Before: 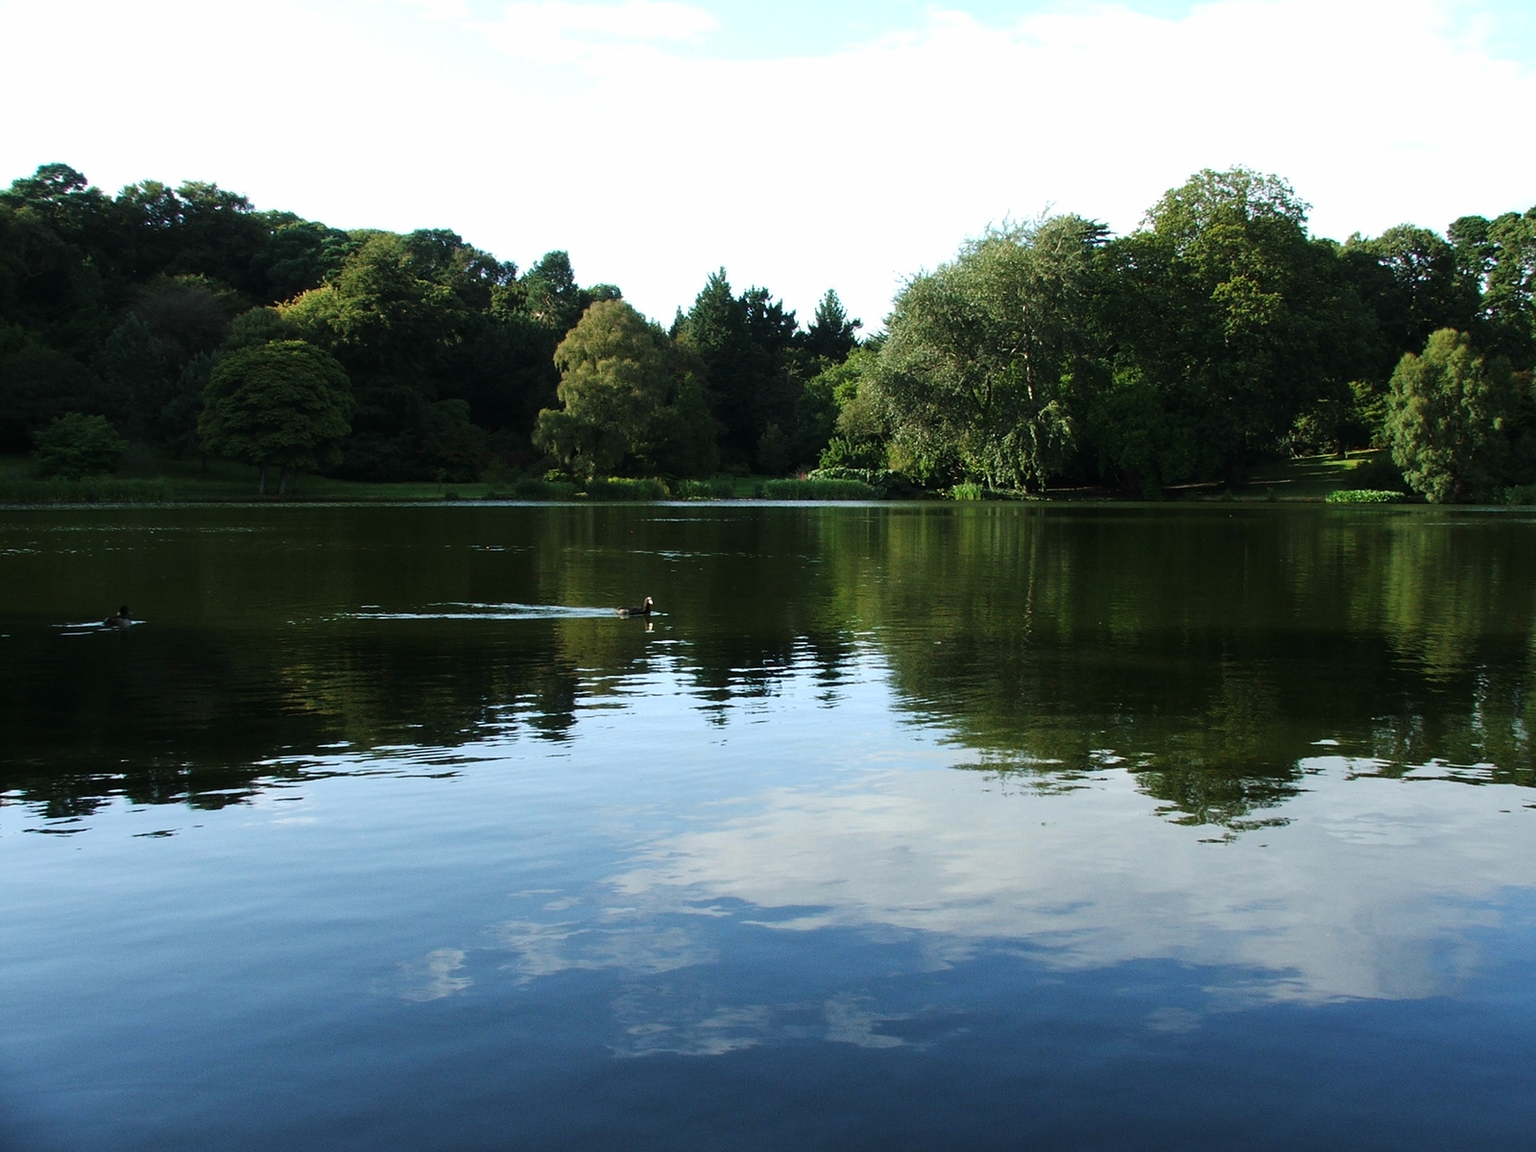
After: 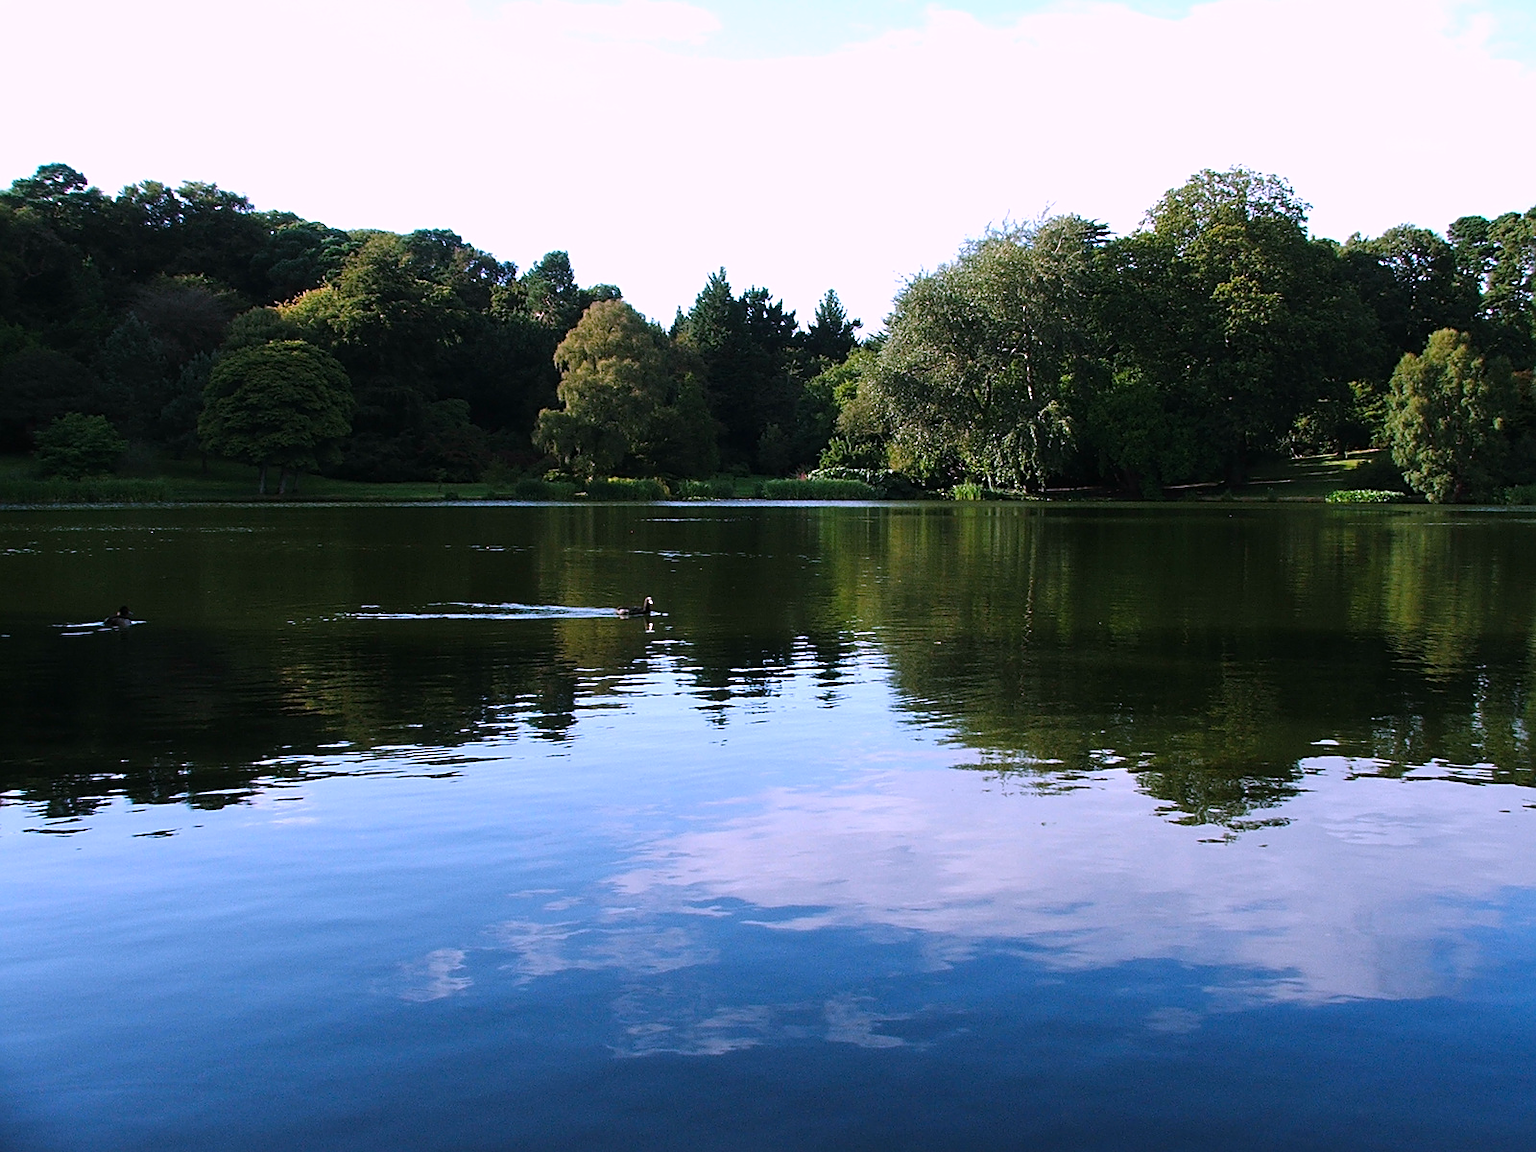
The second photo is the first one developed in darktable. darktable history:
color balance rgb: perceptual saturation grading › global saturation 25.241%
color correction: highlights a* 15.06, highlights b* -25.32
sharpen: on, module defaults
